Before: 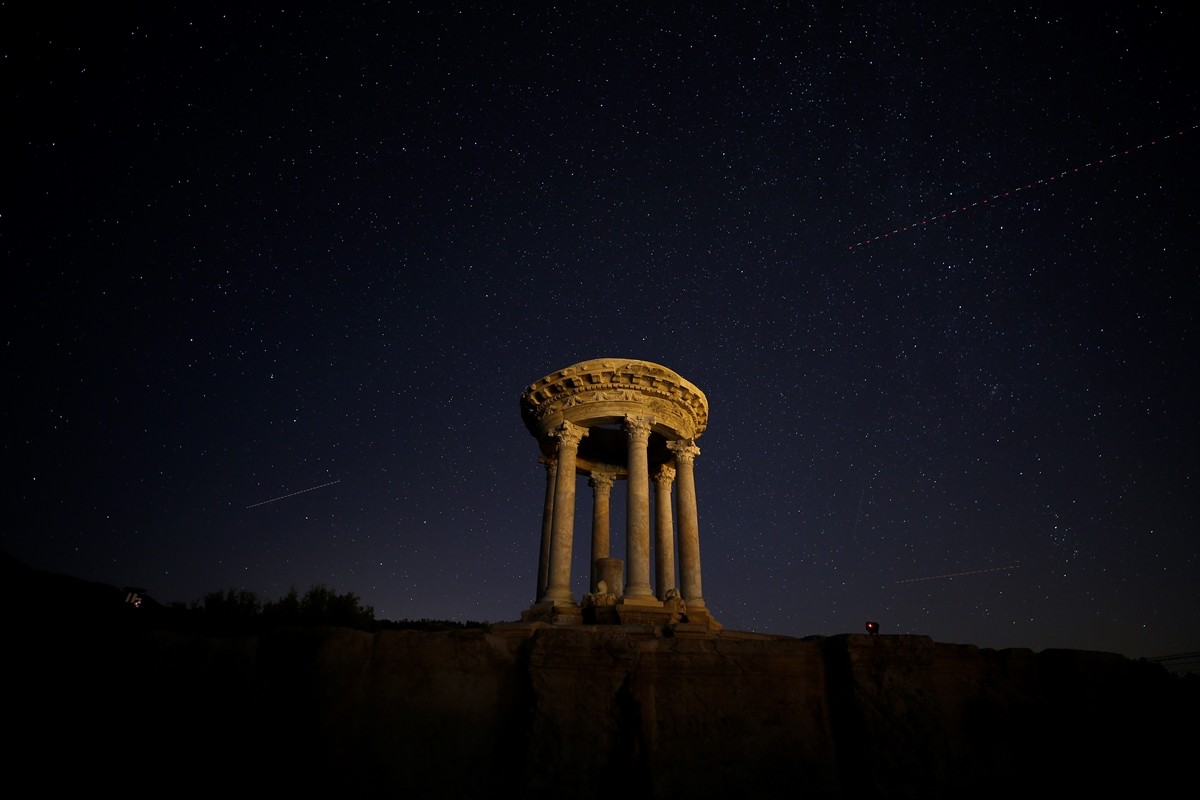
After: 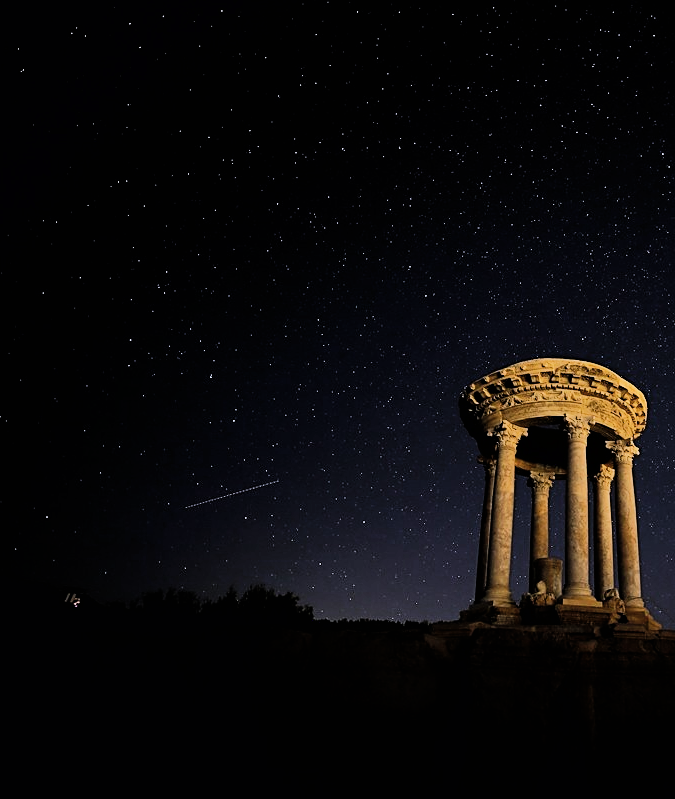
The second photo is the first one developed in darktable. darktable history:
tone equalizer: on, module defaults
filmic rgb: black relative exposure -7.15 EV, white relative exposure 5.36 EV, hardness 3.02, color science v6 (2022)
sharpen: on, module defaults
white balance: red 0.988, blue 1.017
crop: left 5.114%, right 38.589%
shadows and highlights: shadows 40, highlights -54, highlights color adjustment 46%, low approximation 0.01, soften with gaussian
